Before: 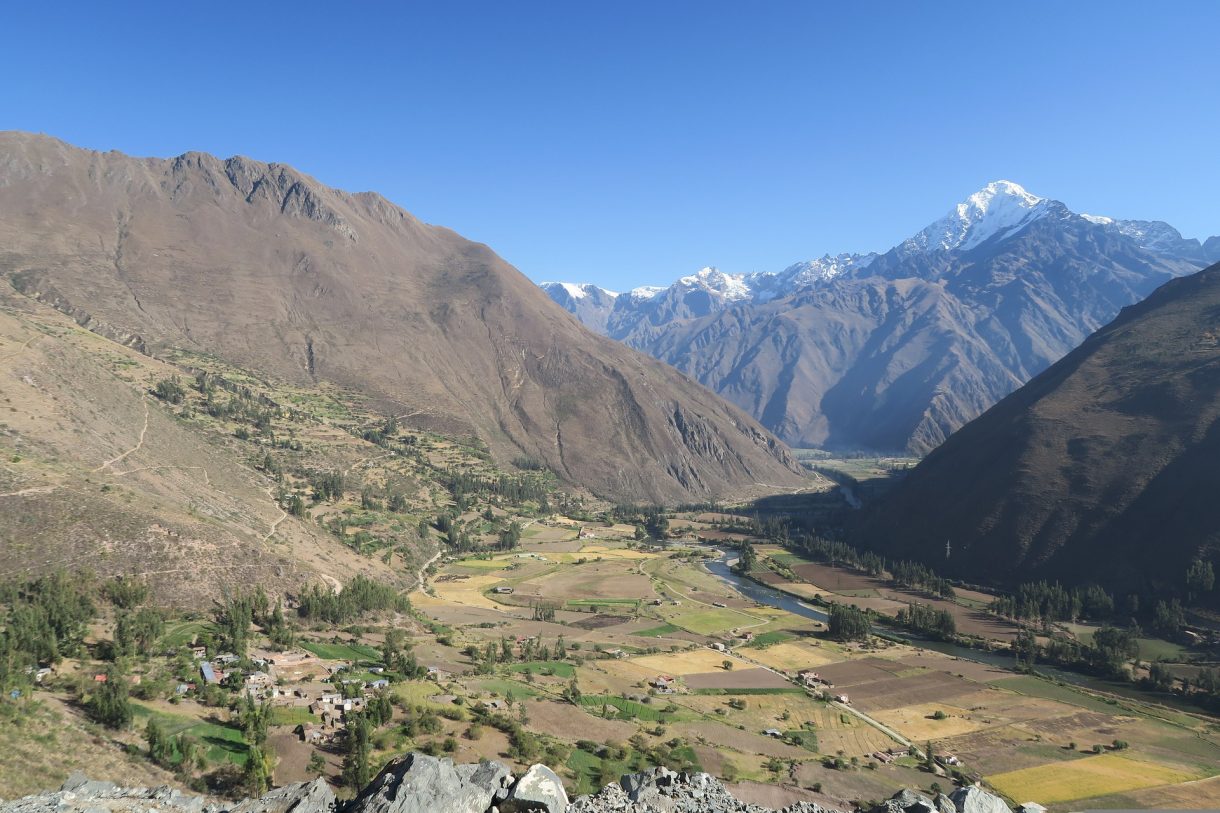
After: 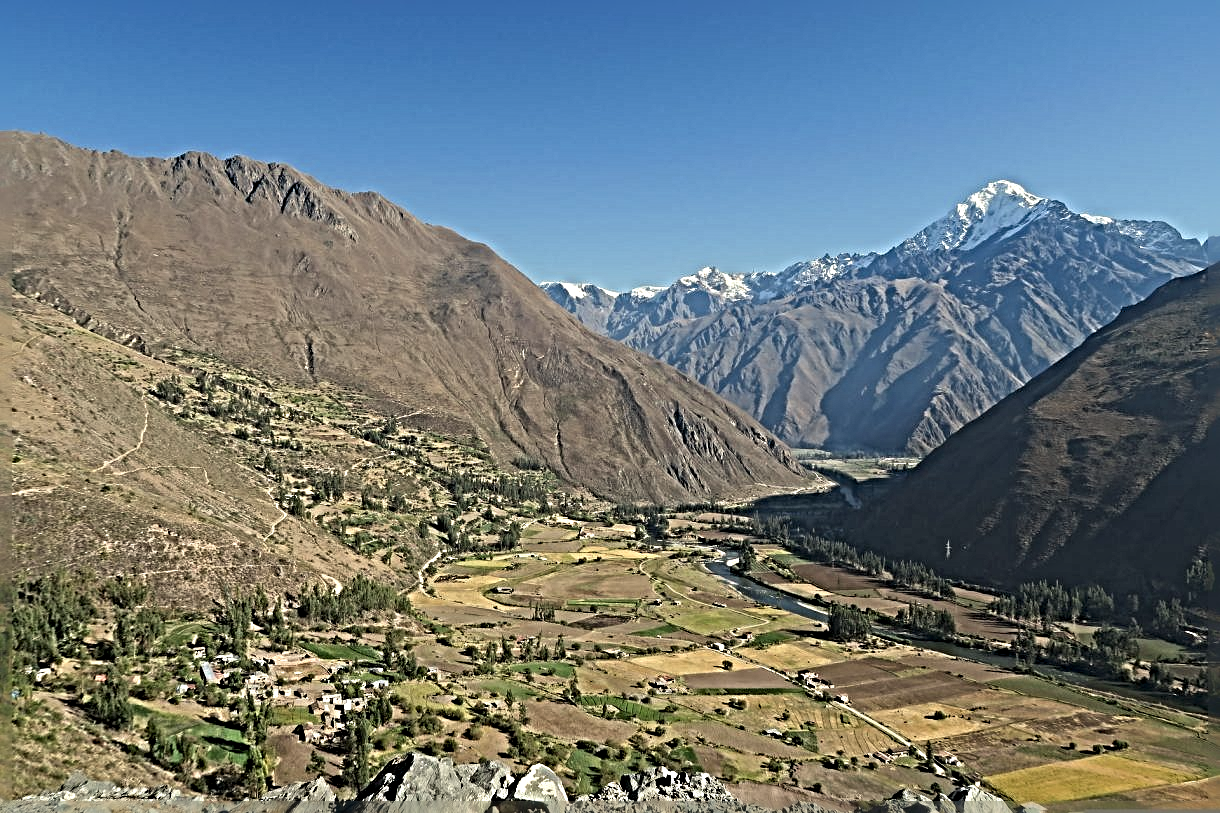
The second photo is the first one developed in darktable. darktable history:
white balance: red 1.029, blue 0.92
sharpen: radius 6.3, amount 1.8, threshold 0
shadows and highlights: radius 121.13, shadows 21.4, white point adjustment -9.72, highlights -14.39, soften with gaussian
